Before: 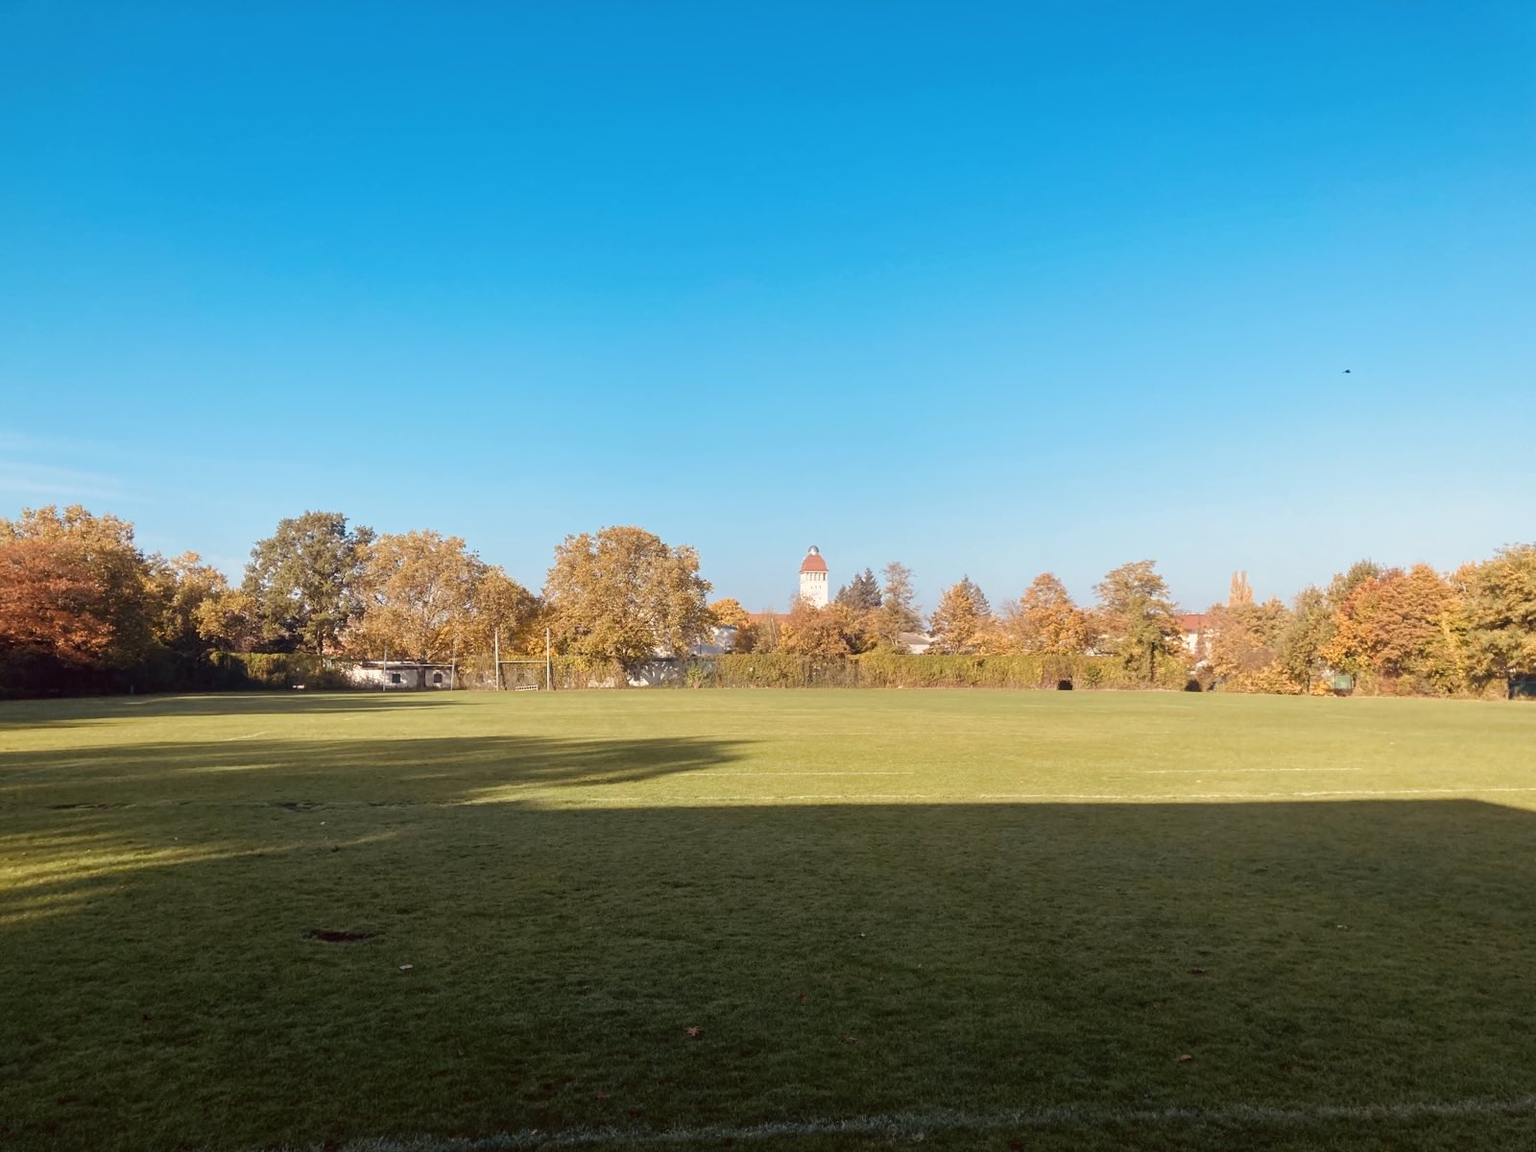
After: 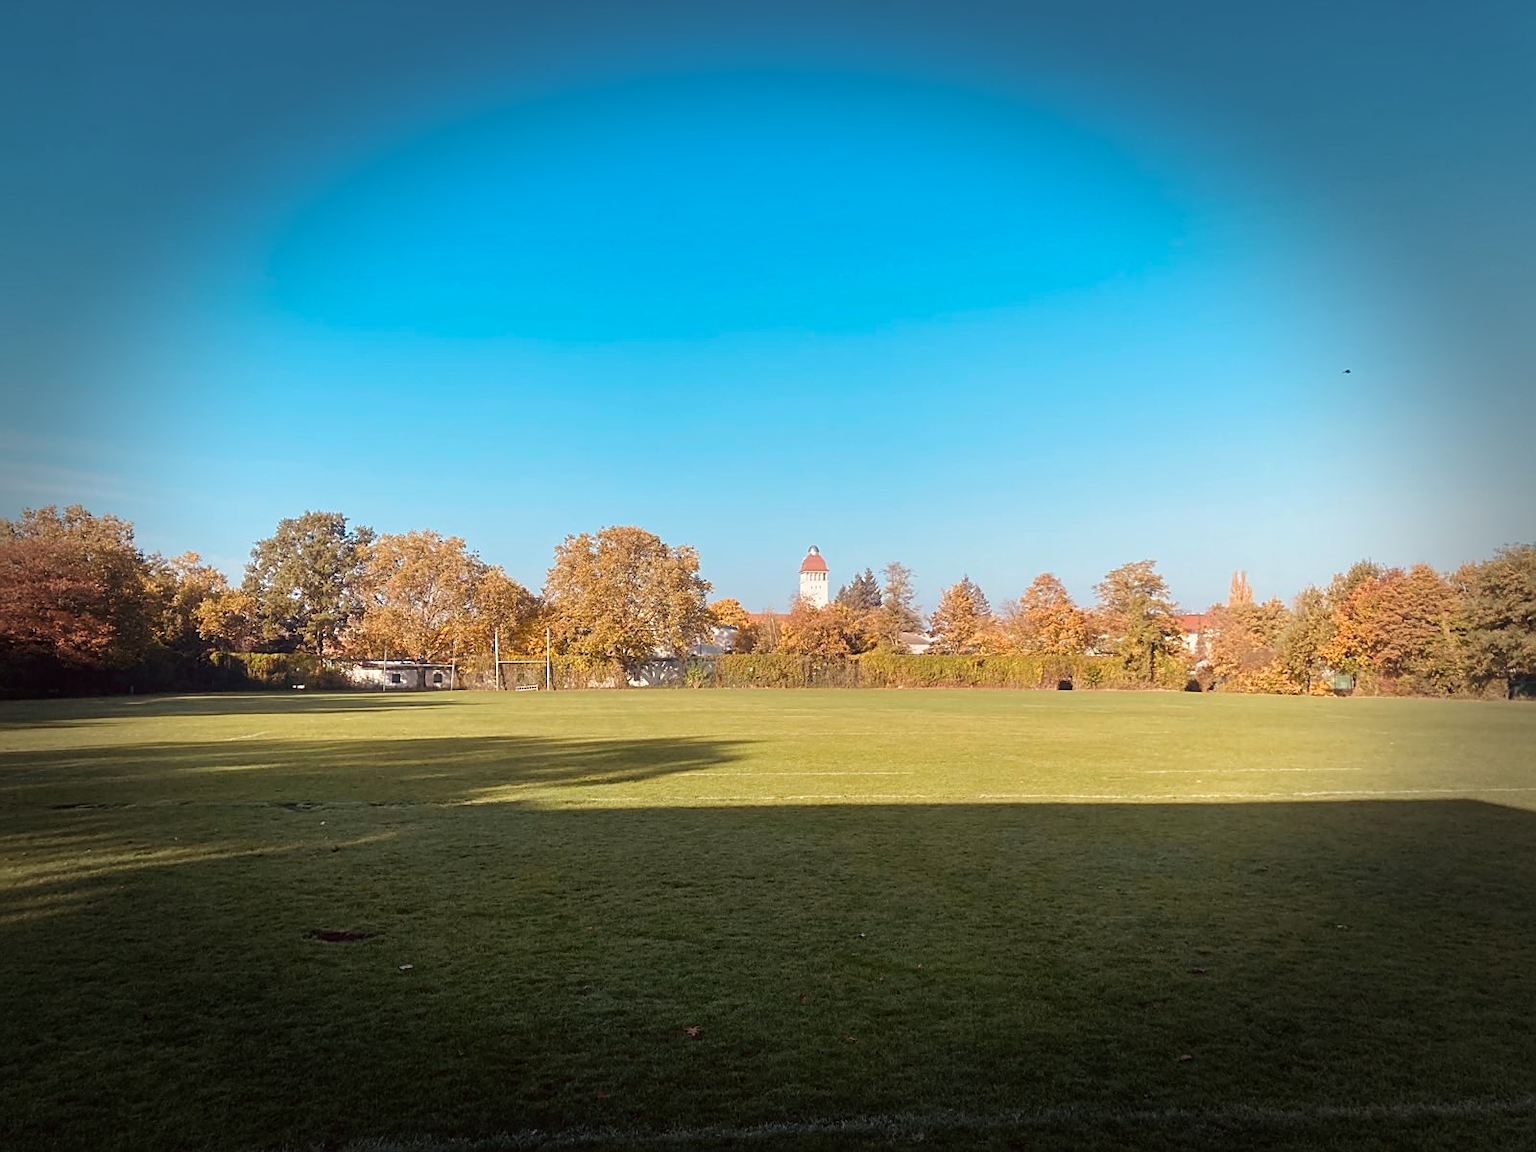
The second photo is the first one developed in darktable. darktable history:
sharpen: on, module defaults
vignetting: fall-off start 66.7%, fall-off radius 39.74%, brightness -0.576, saturation -0.258, automatic ratio true, width/height ratio 0.671, dithering 16-bit output
haze removal: strength -0.05
